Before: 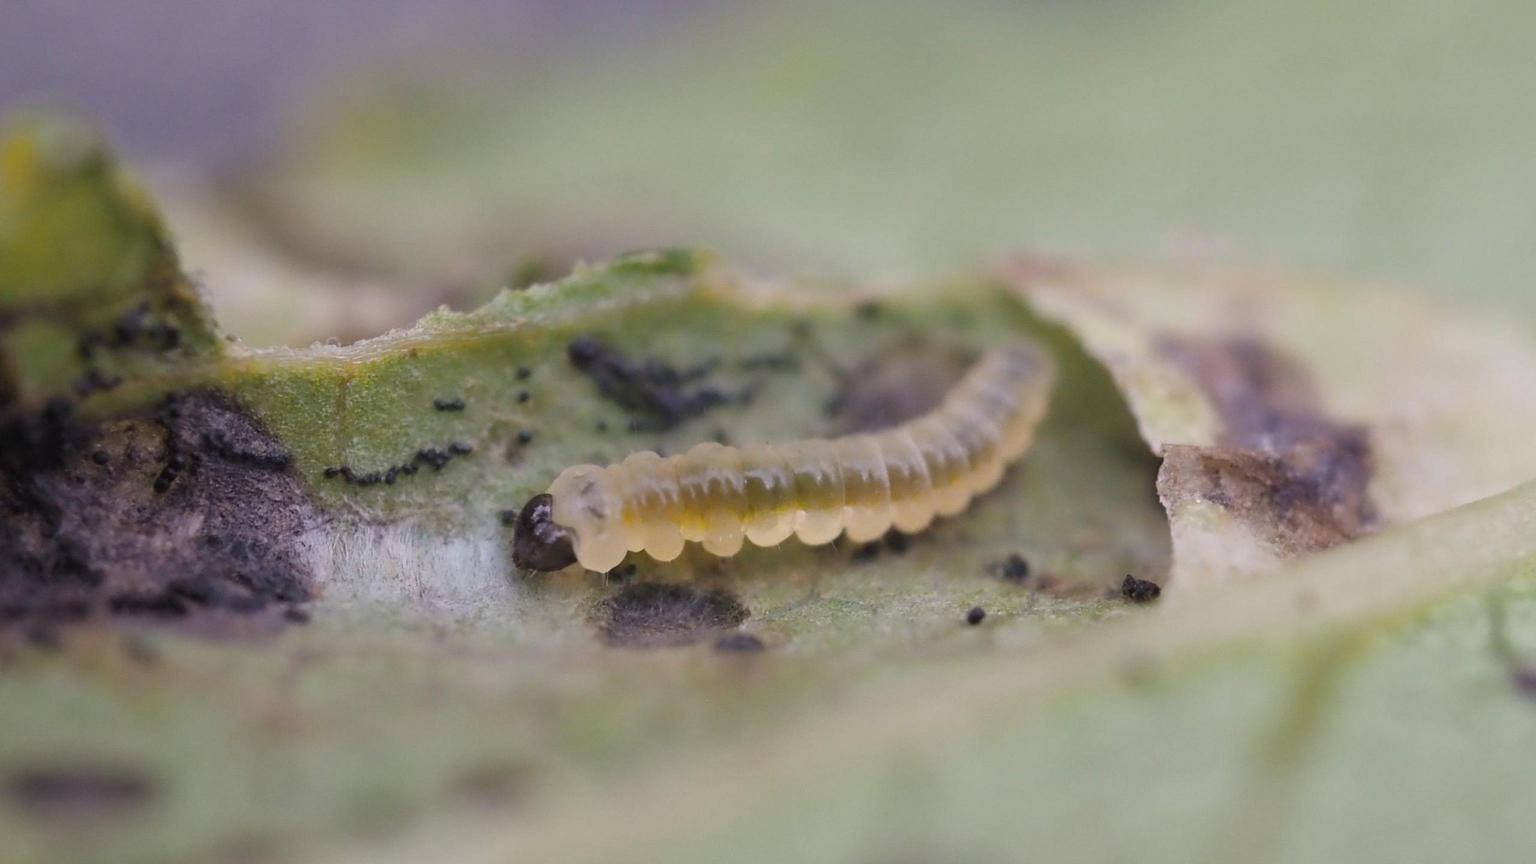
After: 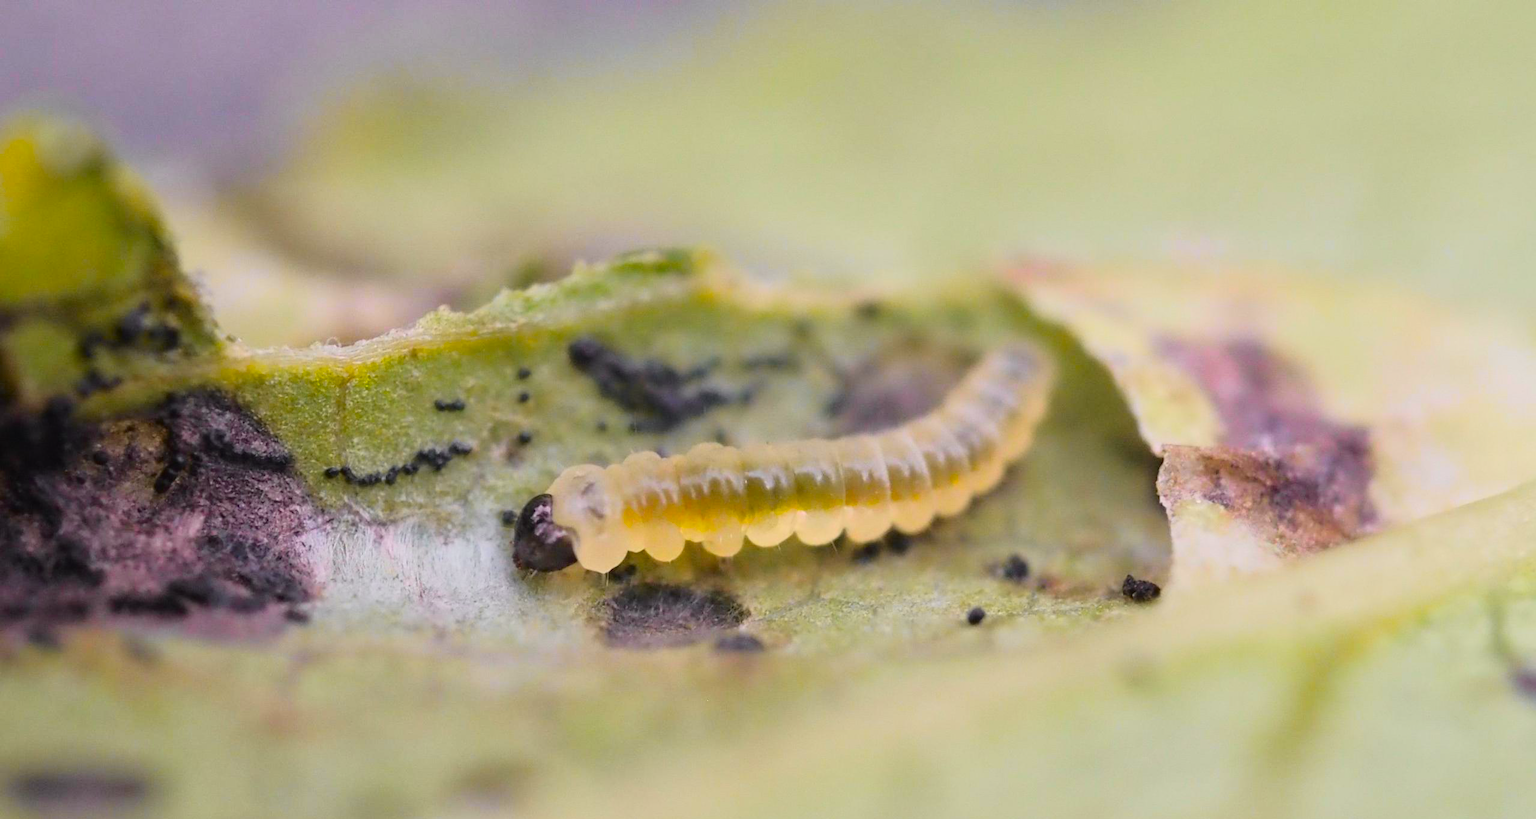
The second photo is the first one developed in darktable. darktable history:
crop and rotate: top 0%, bottom 5.097%
color balance rgb: linear chroma grading › global chroma 33.4%
tone curve: curves: ch0 [(0, 0.005) (0.103, 0.081) (0.196, 0.197) (0.391, 0.469) (0.491, 0.585) (0.638, 0.751) (0.822, 0.886) (0.997, 0.959)]; ch1 [(0, 0) (0.172, 0.123) (0.324, 0.253) (0.396, 0.388) (0.474, 0.479) (0.499, 0.498) (0.529, 0.528) (0.579, 0.614) (0.633, 0.677) (0.812, 0.856) (1, 1)]; ch2 [(0, 0) (0.411, 0.424) (0.459, 0.478) (0.5, 0.501) (0.517, 0.526) (0.553, 0.583) (0.609, 0.646) (0.708, 0.768) (0.839, 0.916) (1, 1)], color space Lab, independent channels, preserve colors none
